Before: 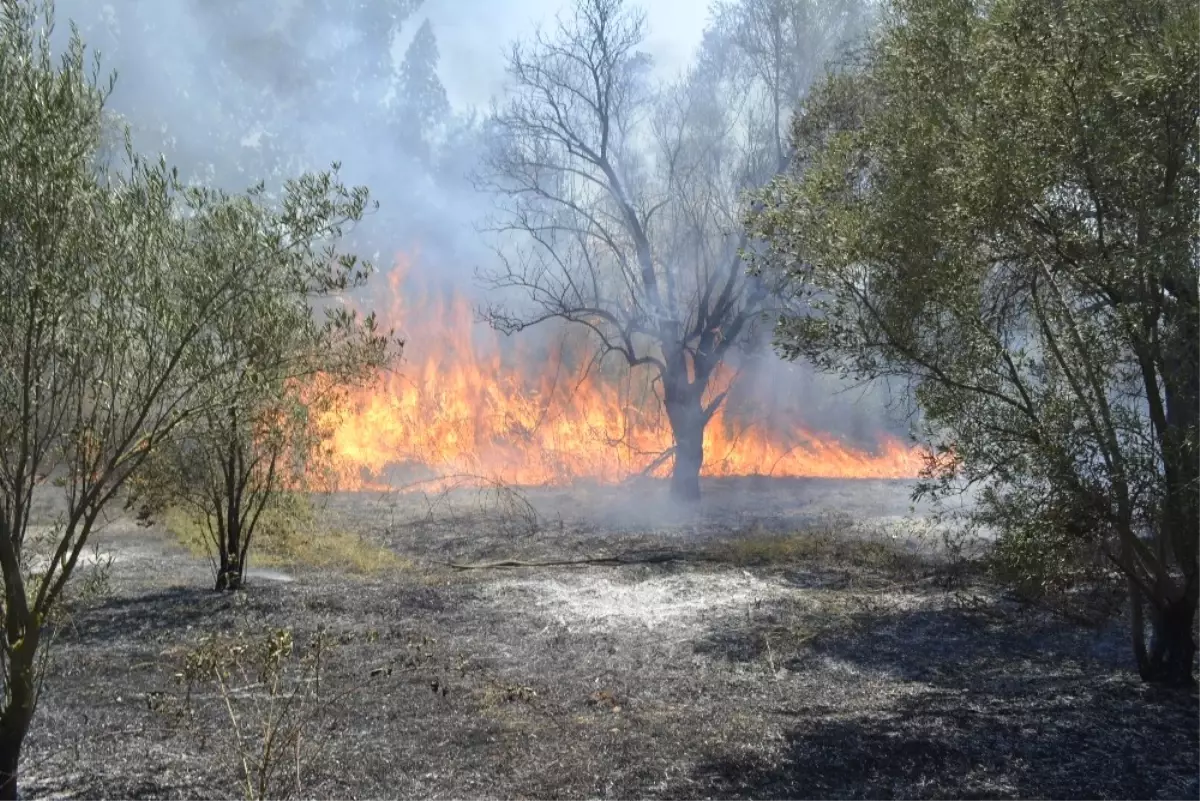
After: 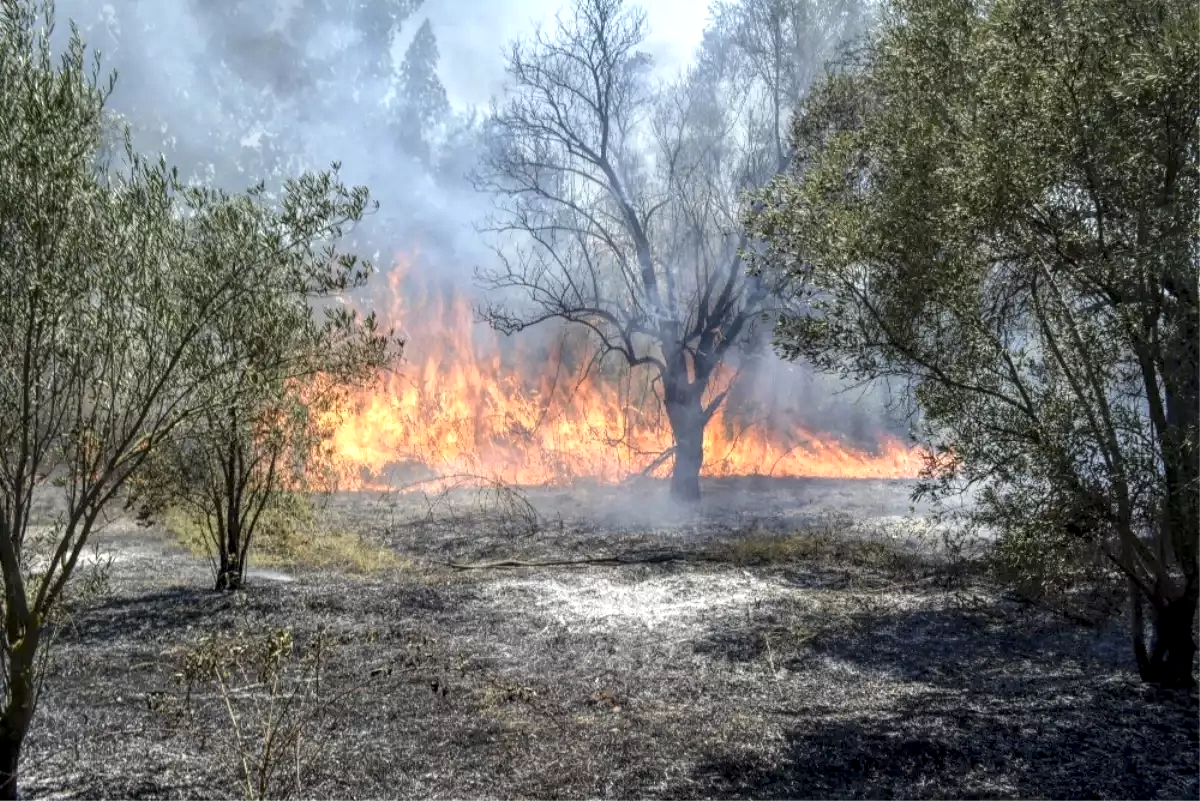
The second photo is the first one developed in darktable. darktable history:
local contrast: highlights 103%, shadows 102%, detail 199%, midtone range 0.2
